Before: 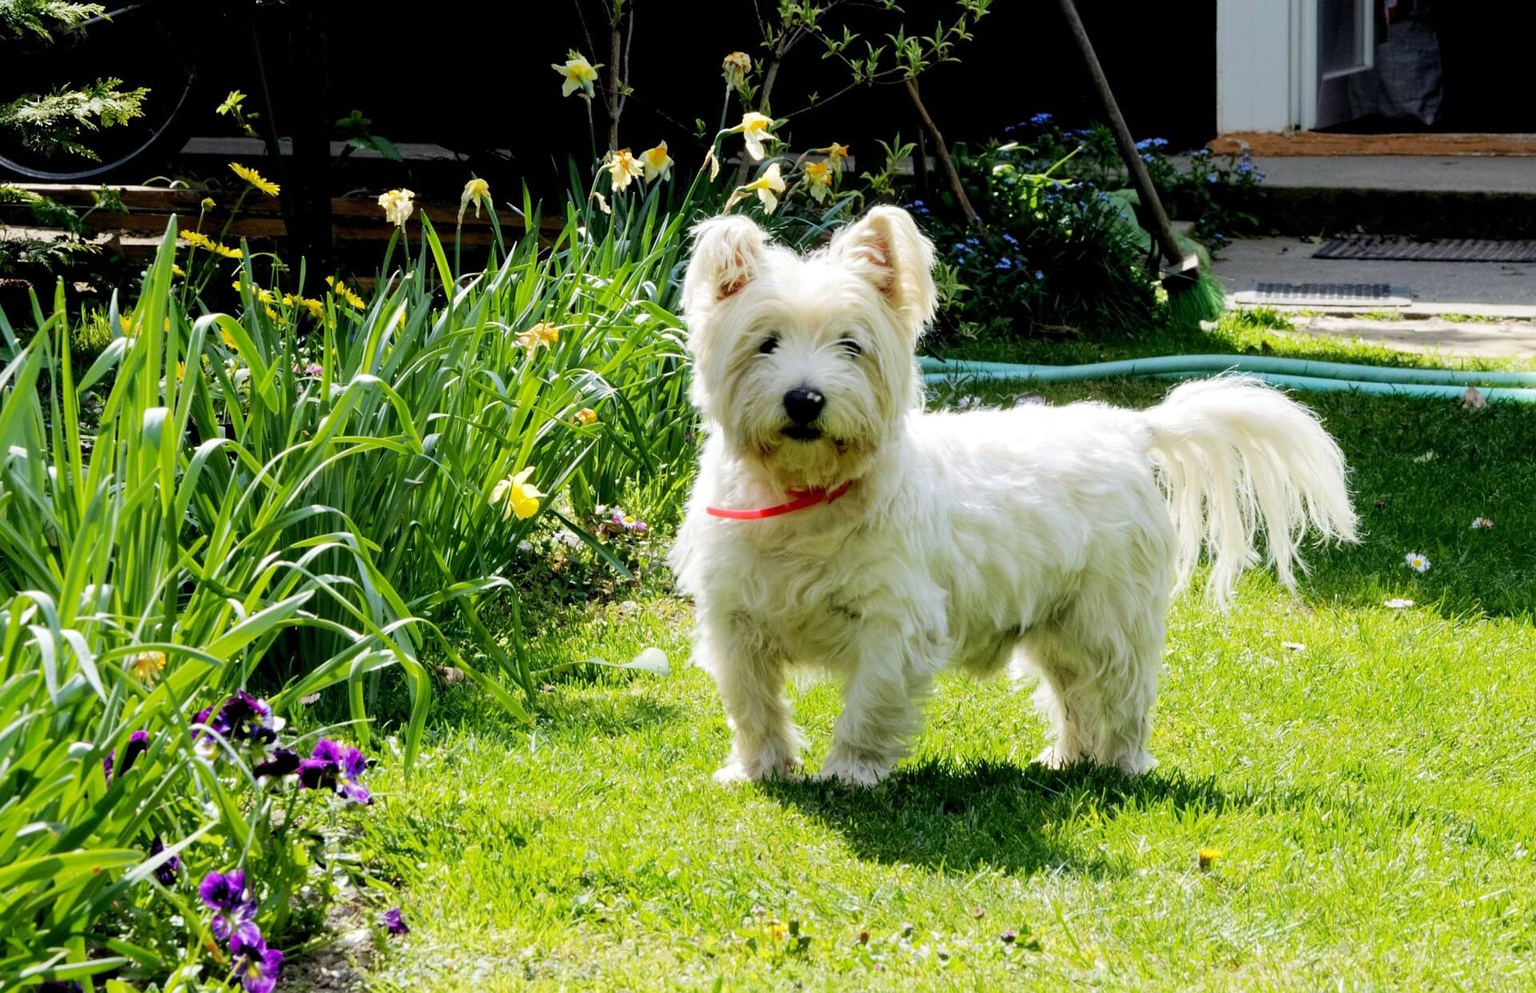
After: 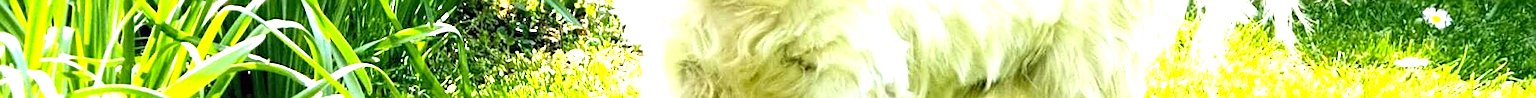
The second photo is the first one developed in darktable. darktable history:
sharpen: on, module defaults
crop and rotate: top 59.084%, bottom 30.916%
exposure: black level correction 0, exposure 1.2 EV, compensate highlight preservation false
local contrast: mode bilateral grid, contrast 20, coarseness 50, detail 120%, midtone range 0.2
color balance: output saturation 110%
rotate and perspective: rotation 0.062°, lens shift (vertical) 0.115, lens shift (horizontal) -0.133, crop left 0.047, crop right 0.94, crop top 0.061, crop bottom 0.94
shadows and highlights: radius 110.86, shadows 51.09, white point adjustment 9.16, highlights -4.17, highlights color adjustment 32.2%, soften with gaussian
